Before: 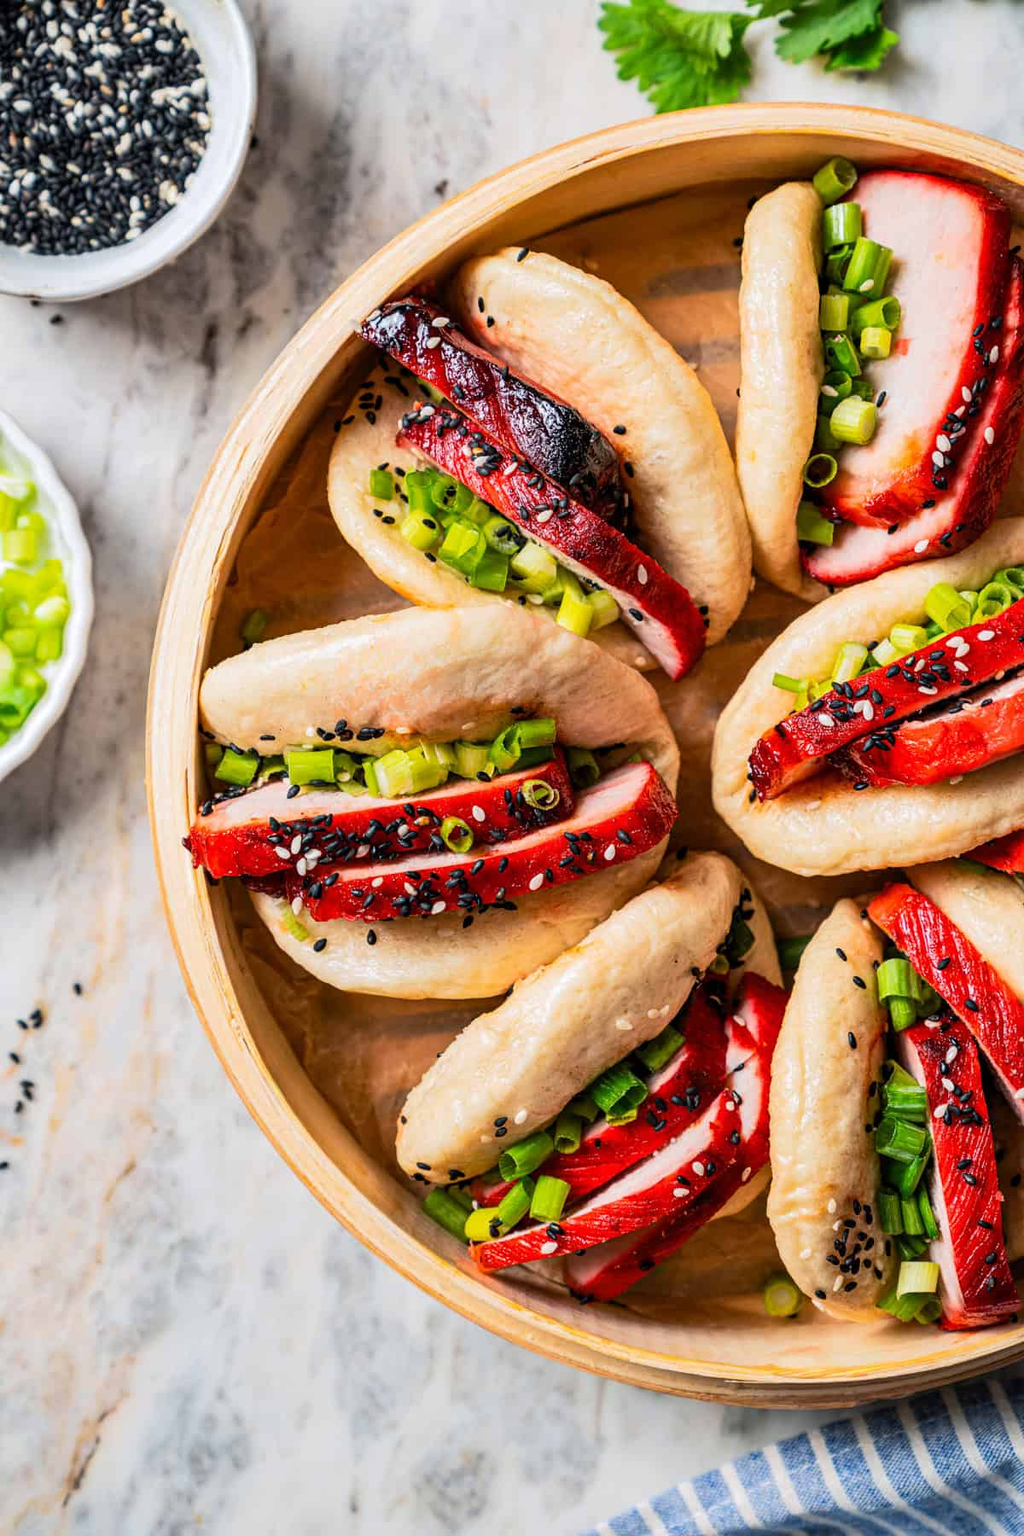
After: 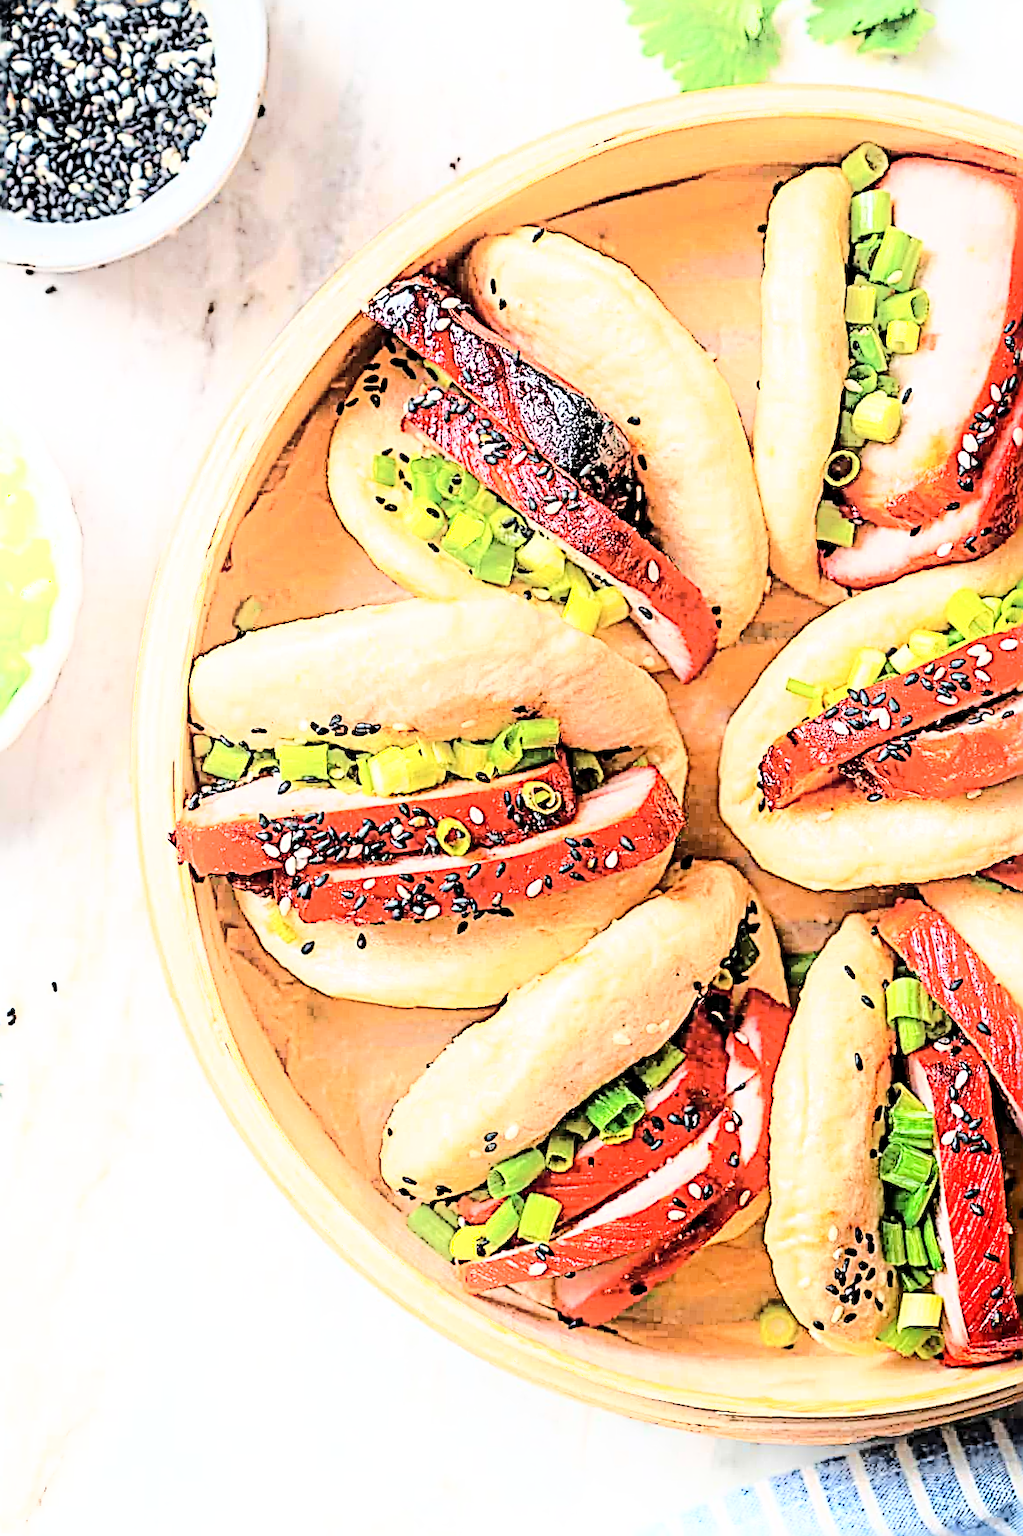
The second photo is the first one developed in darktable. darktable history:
crop and rotate: angle -1.54°
tone equalizer: -7 EV 0.141 EV, -6 EV 0.629 EV, -5 EV 1.18 EV, -4 EV 1.32 EV, -3 EV 1.18 EV, -2 EV 0.6 EV, -1 EV 0.157 EV
shadows and highlights: shadows -54.81, highlights 84.91, soften with gaussian
sharpen: radius 3.168, amount 1.715
base curve: curves: ch0 [(0, 0) (0.032, 0.037) (0.105, 0.228) (0.435, 0.76) (0.856, 0.983) (1, 1)]
